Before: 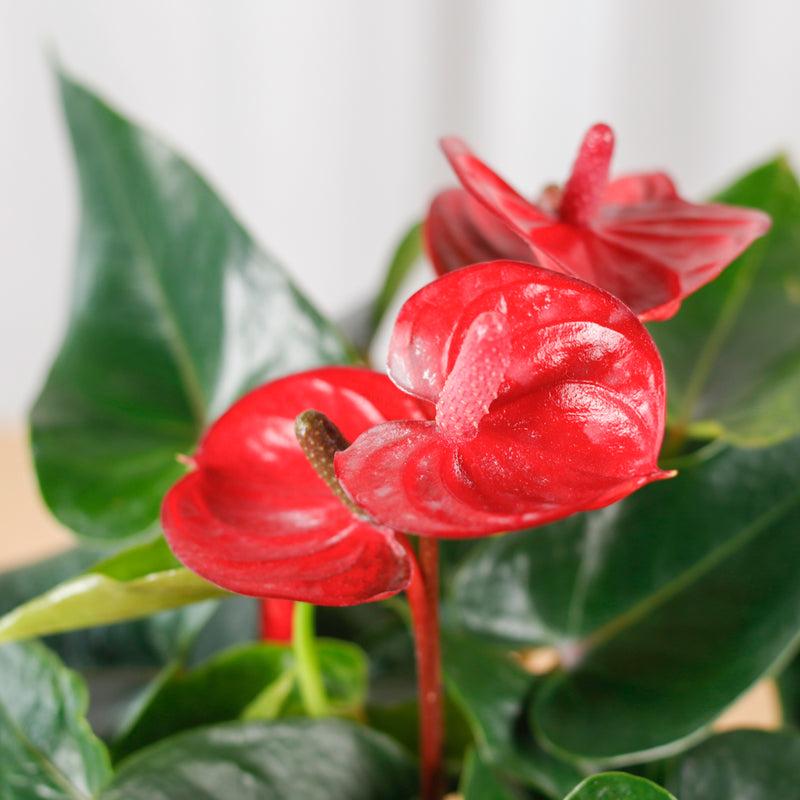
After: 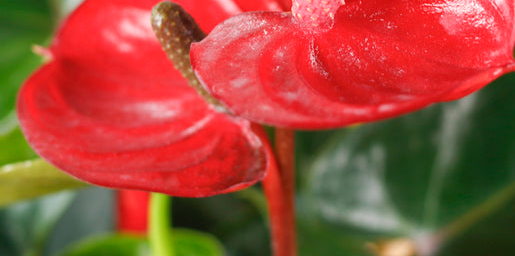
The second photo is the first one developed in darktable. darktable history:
crop: left 18.091%, top 51.13%, right 17.525%, bottom 16.85%
shadows and highlights: shadows 0, highlights 40
